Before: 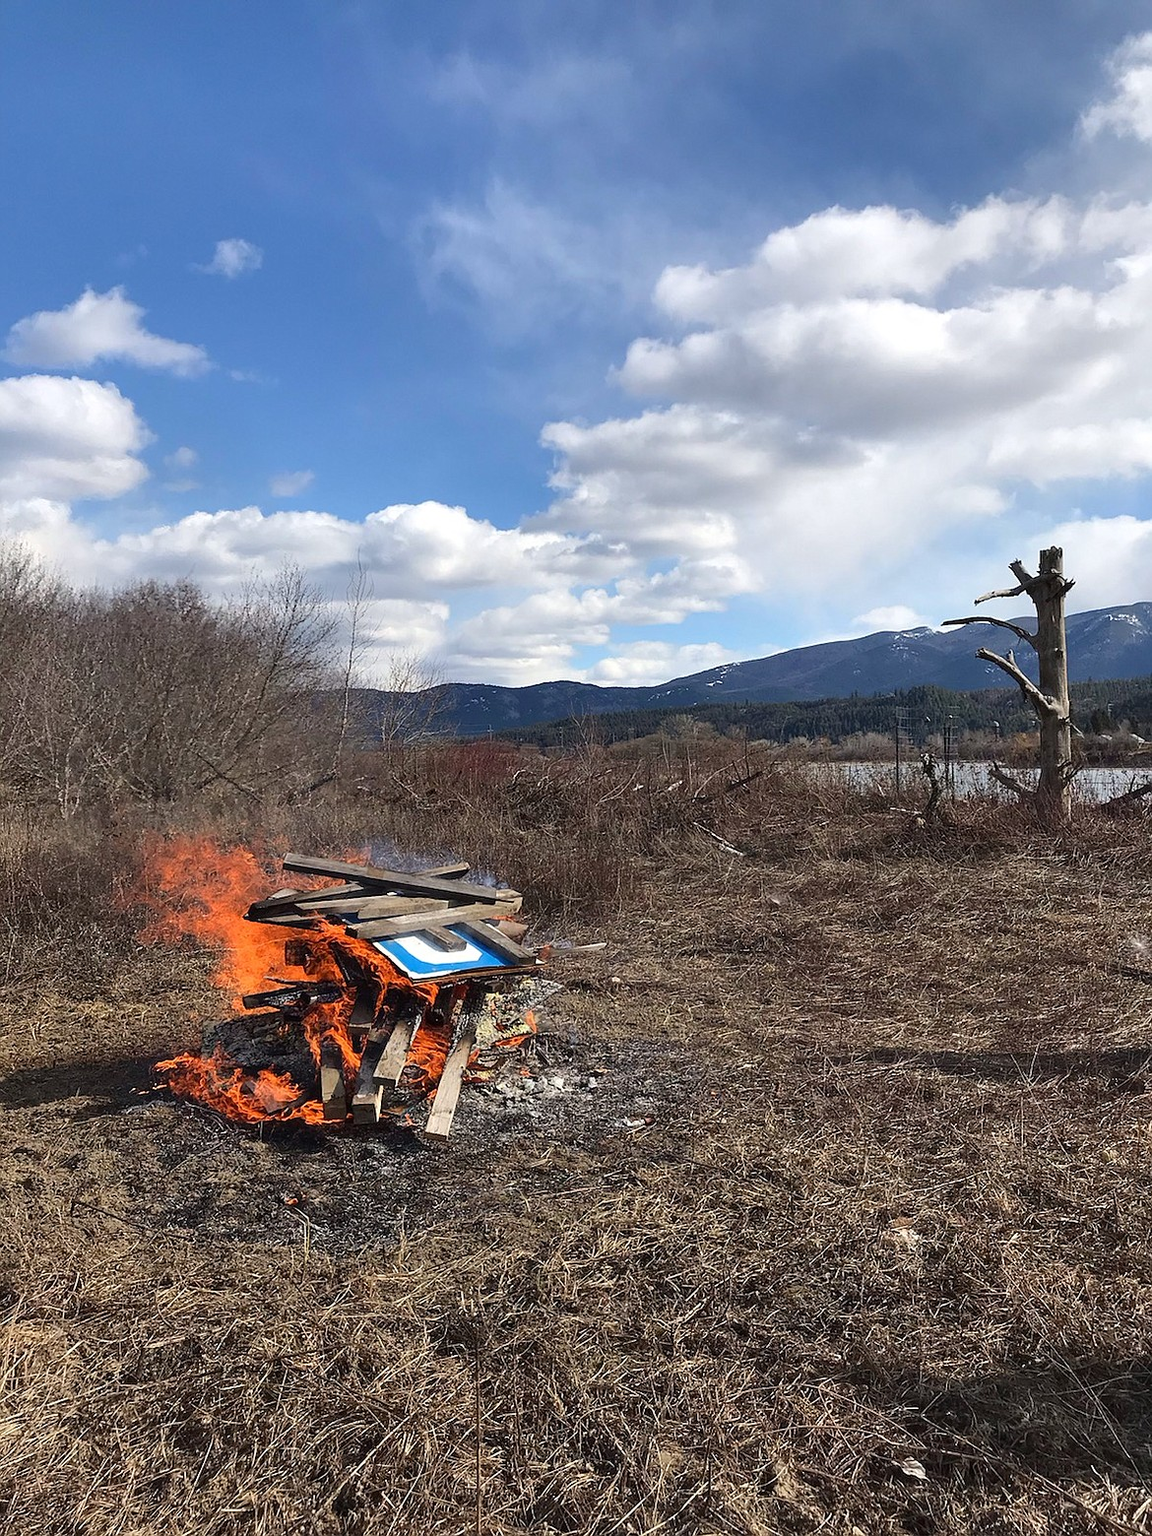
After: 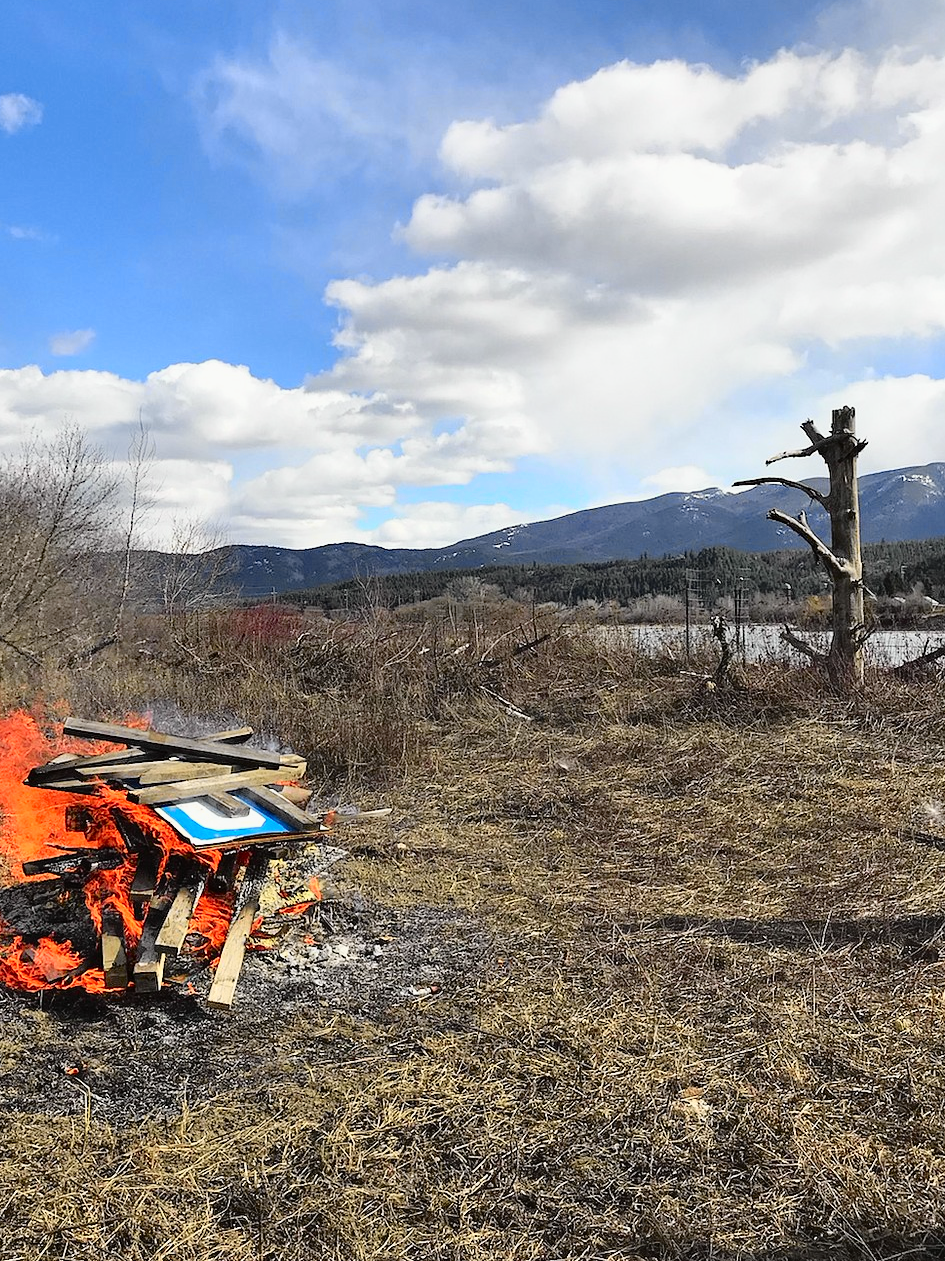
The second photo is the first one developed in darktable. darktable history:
haze removal: compatibility mode true, adaptive false
crop: left 19.159%, top 9.58%, bottom 9.58%
tone curve: curves: ch0 [(0, 0.008) (0.107, 0.091) (0.278, 0.351) (0.457, 0.562) (0.628, 0.738) (0.839, 0.909) (0.998, 0.978)]; ch1 [(0, 0) (0.437, 0.408) (0.474, 0.479) (0.502, 0.5) (0.527, 0.519) (0.561, 0.575) (0.608, 0.665) (0.669, 0.748) (0.859, 0.899) (1, 1)]; ch2 [(0, 0) (0.33, 0.301) (0.421, 0.443) (0.473, 0.498) (0.502, 0.504) (0.522, 0.527) (0.549, 0.583) (0.644, 0.703) (1, 1)], color space Lab, independent channels, preserve colors none
